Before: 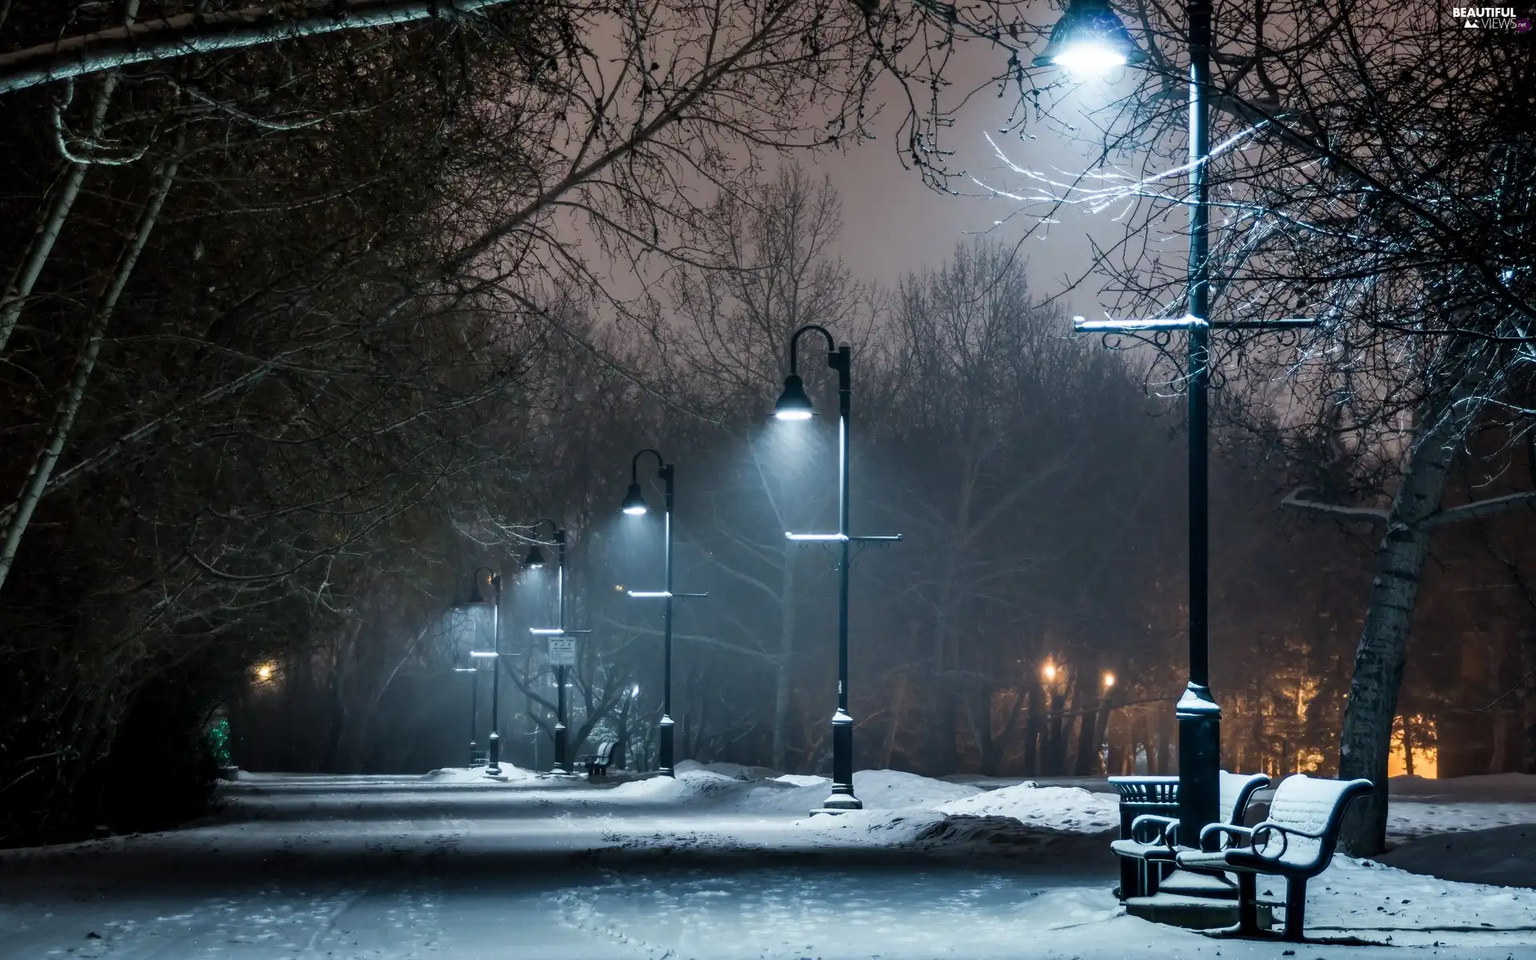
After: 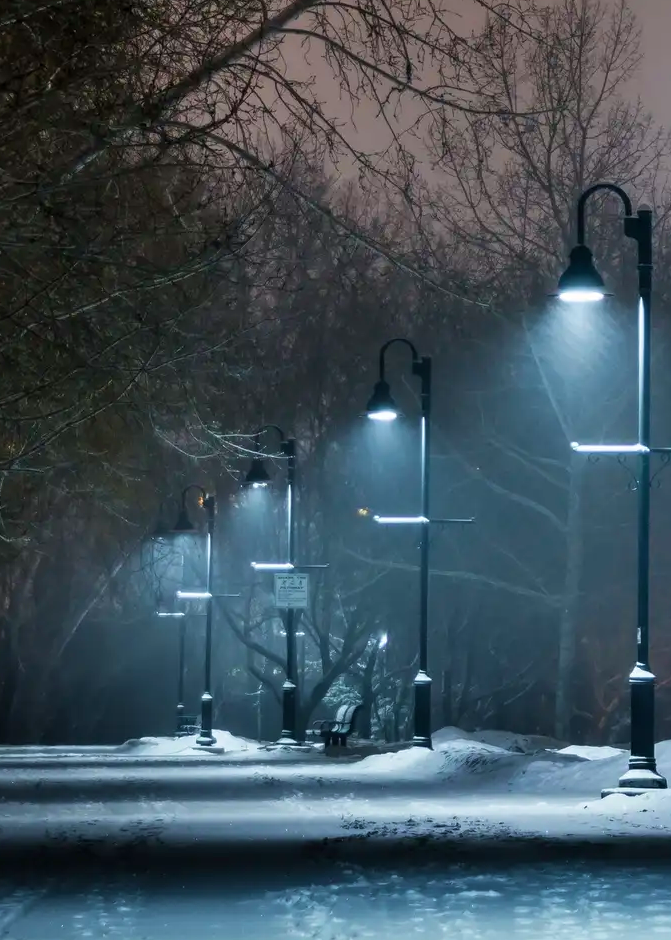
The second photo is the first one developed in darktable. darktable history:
crop and rotate: left 21.45%, top 18.63%, right 43.588%, bottom 2.991%
velvia: strength 30.17%
